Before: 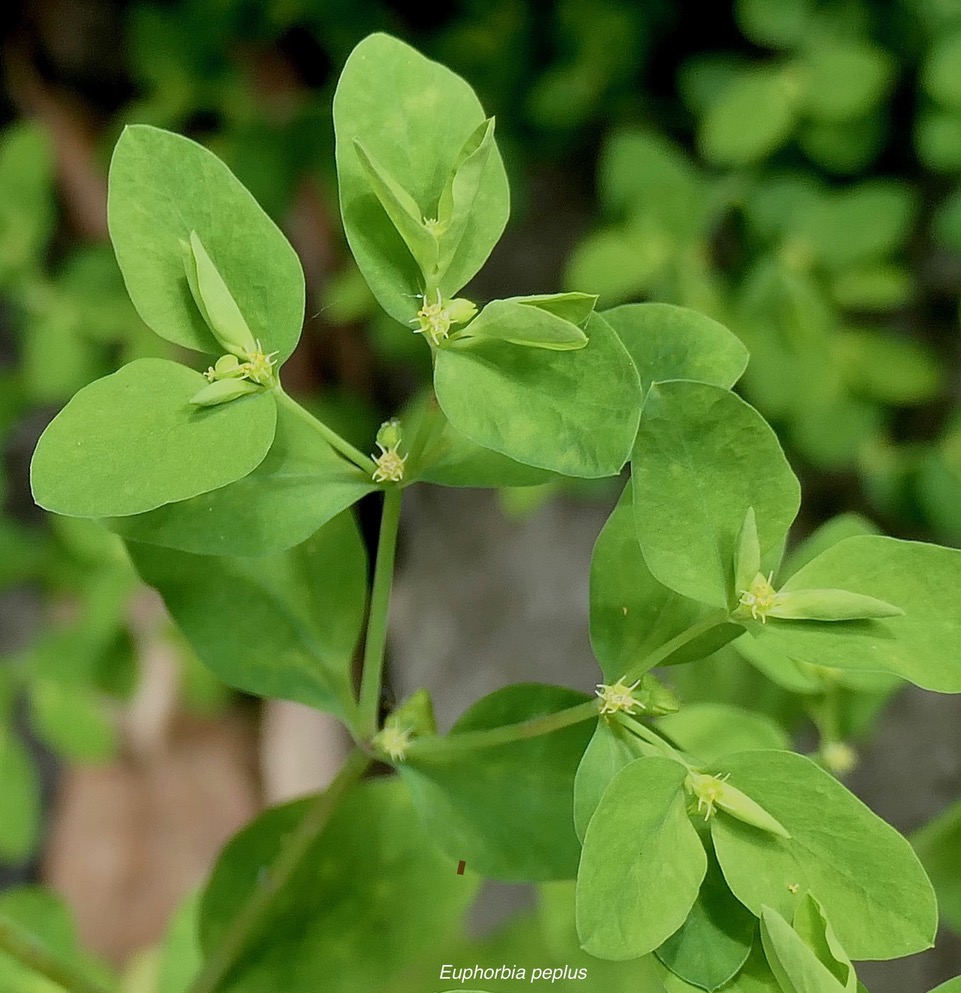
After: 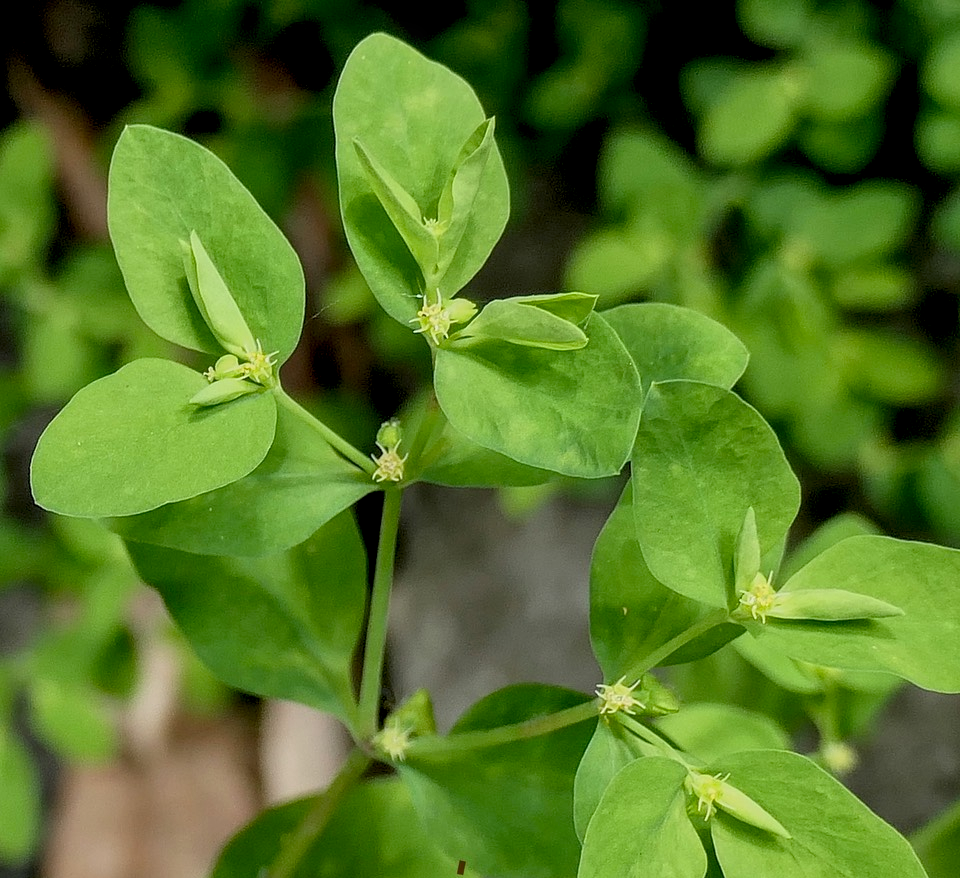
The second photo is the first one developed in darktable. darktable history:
levels: levels [0.026, 0.507, 0.987]
crop and rotate: top 0%, bottom 11.49%
local contrast: detail 130%
